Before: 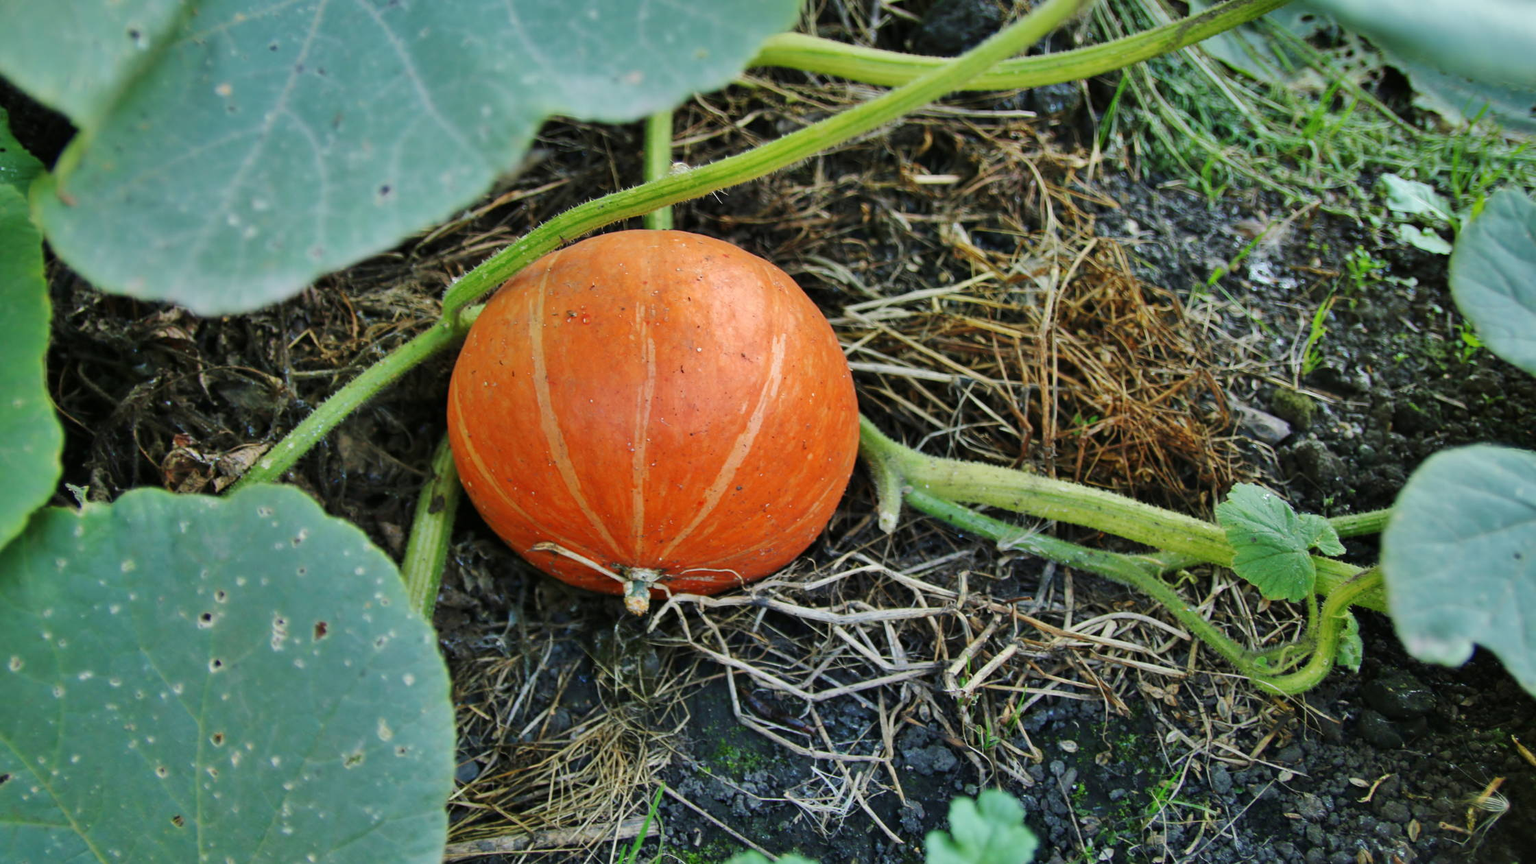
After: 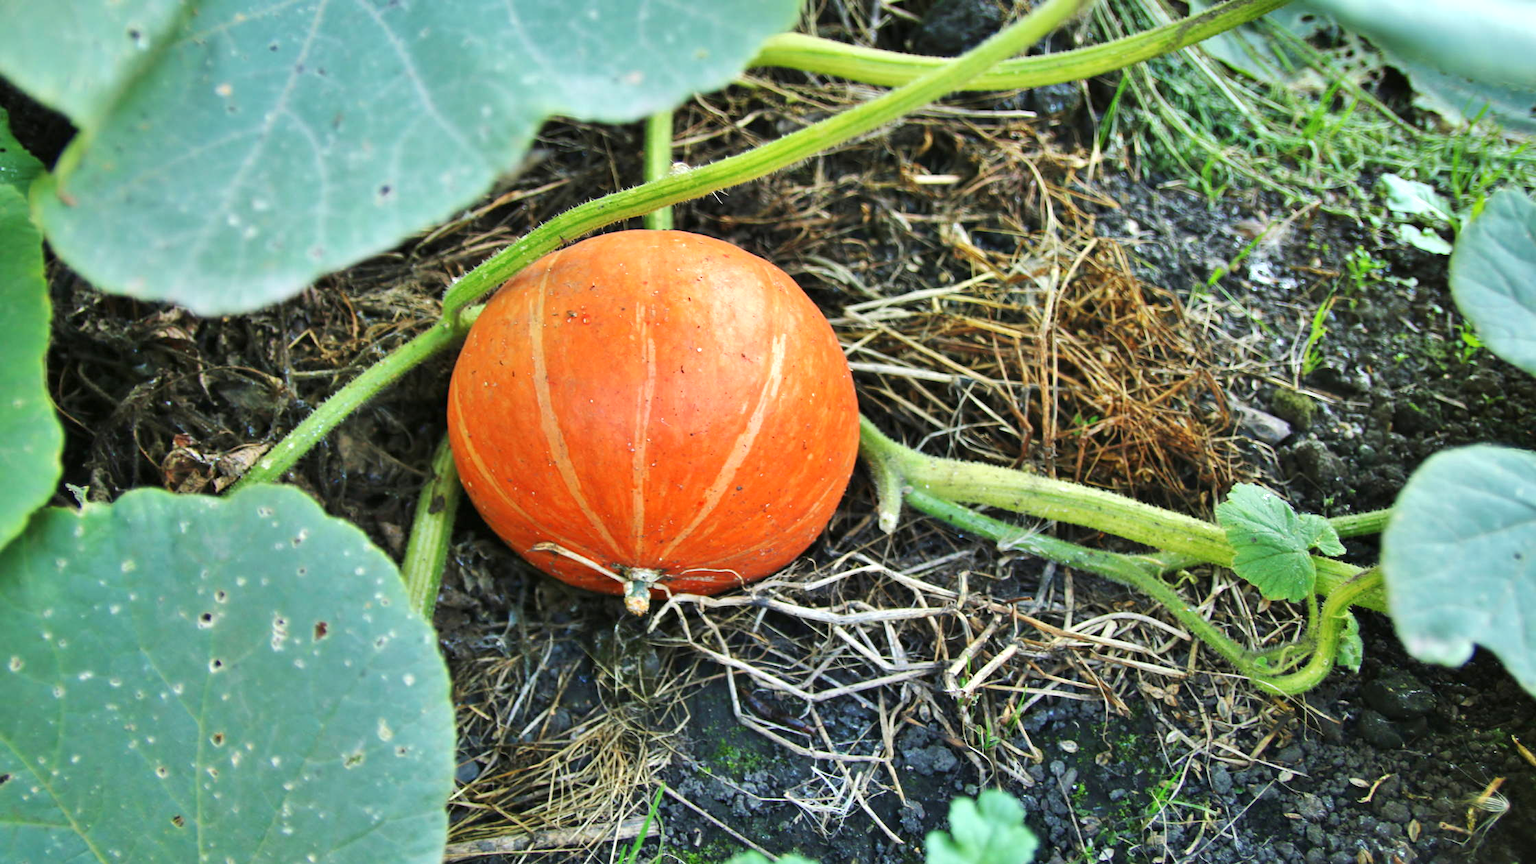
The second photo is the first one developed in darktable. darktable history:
exposure: black level correction 0, exposure 0.696 EV, compensate highlight preservation false
